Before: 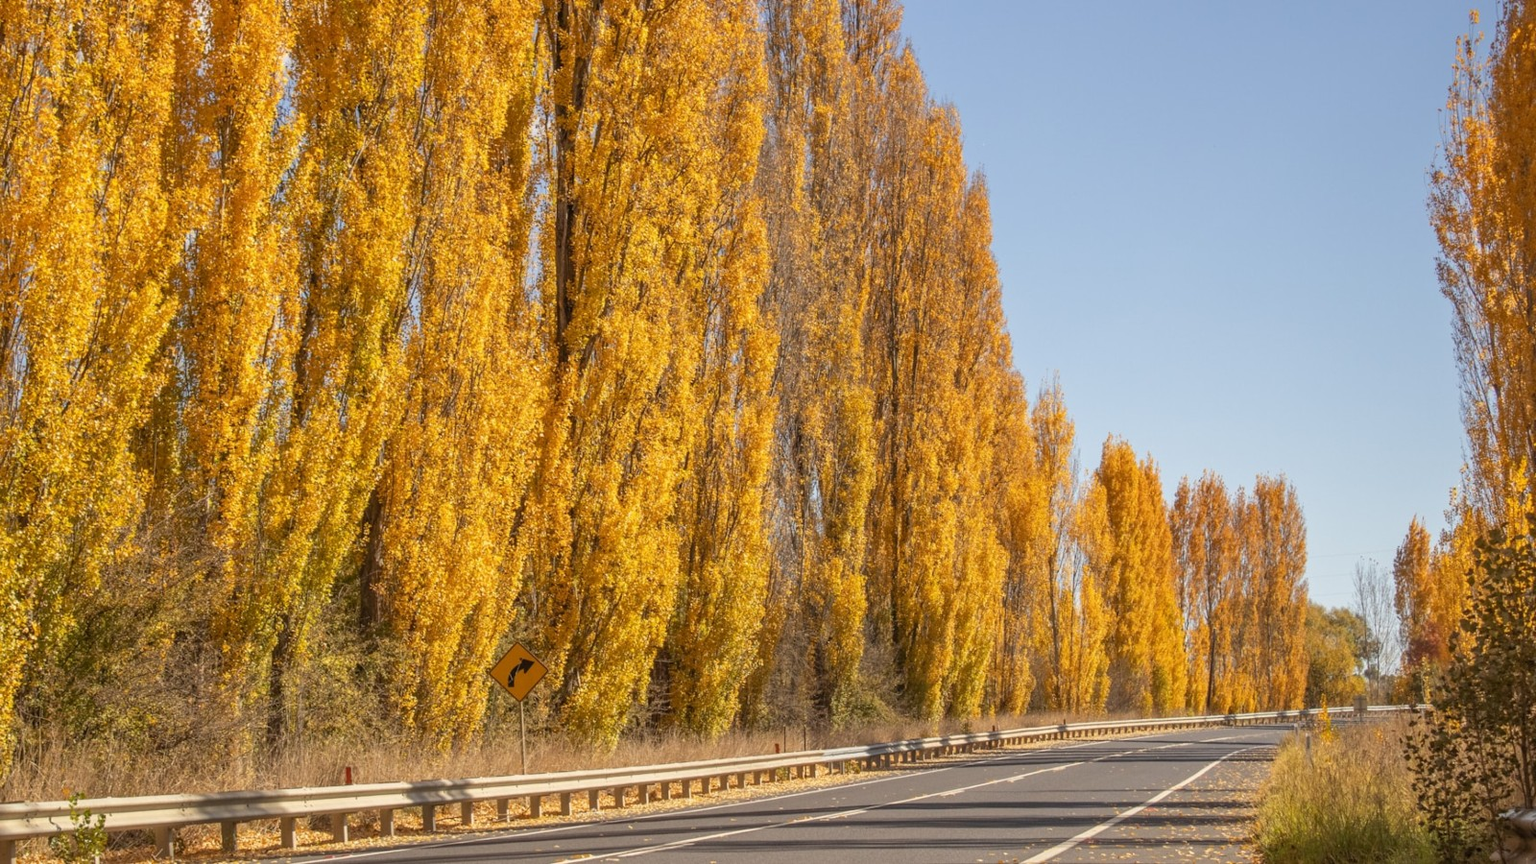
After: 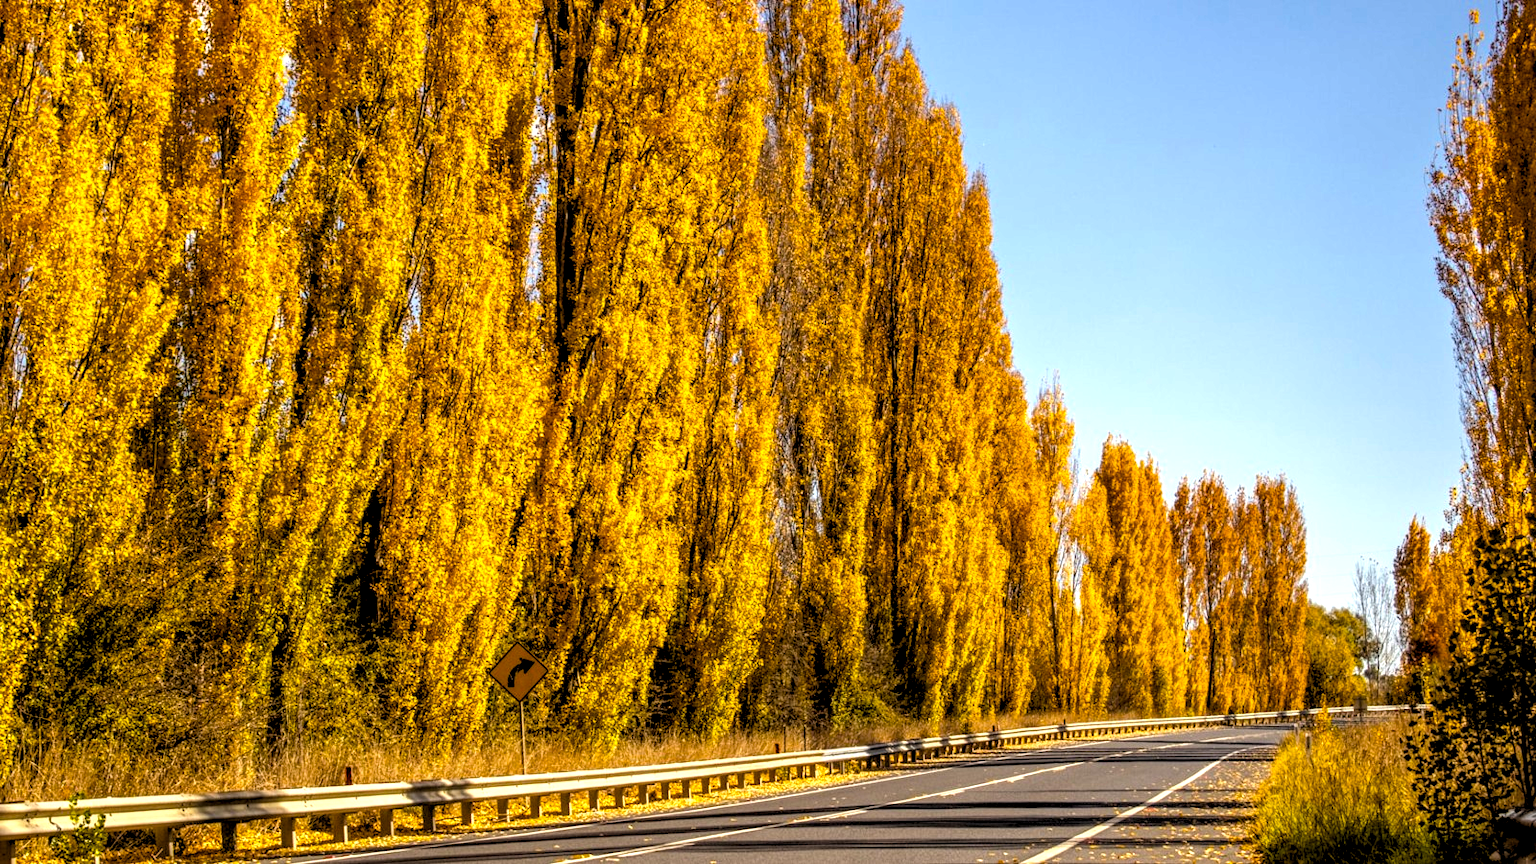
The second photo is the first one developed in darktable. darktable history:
local contrast: detail 130%
color balance rgb: linear chroma grading › global chroma 9%, perceptual saturation grading › global saturation 36%, perceptual saturation grading › shadows 35%, perceptual brilliance grading › global brilliance 15%, perceptual brilliance grading › shadows -35%, global vibrance 15%
rgb levels: levels [[0.034, 0.472, 0.904], [0, 0.5, 1], [0, 0.5, 1]]
